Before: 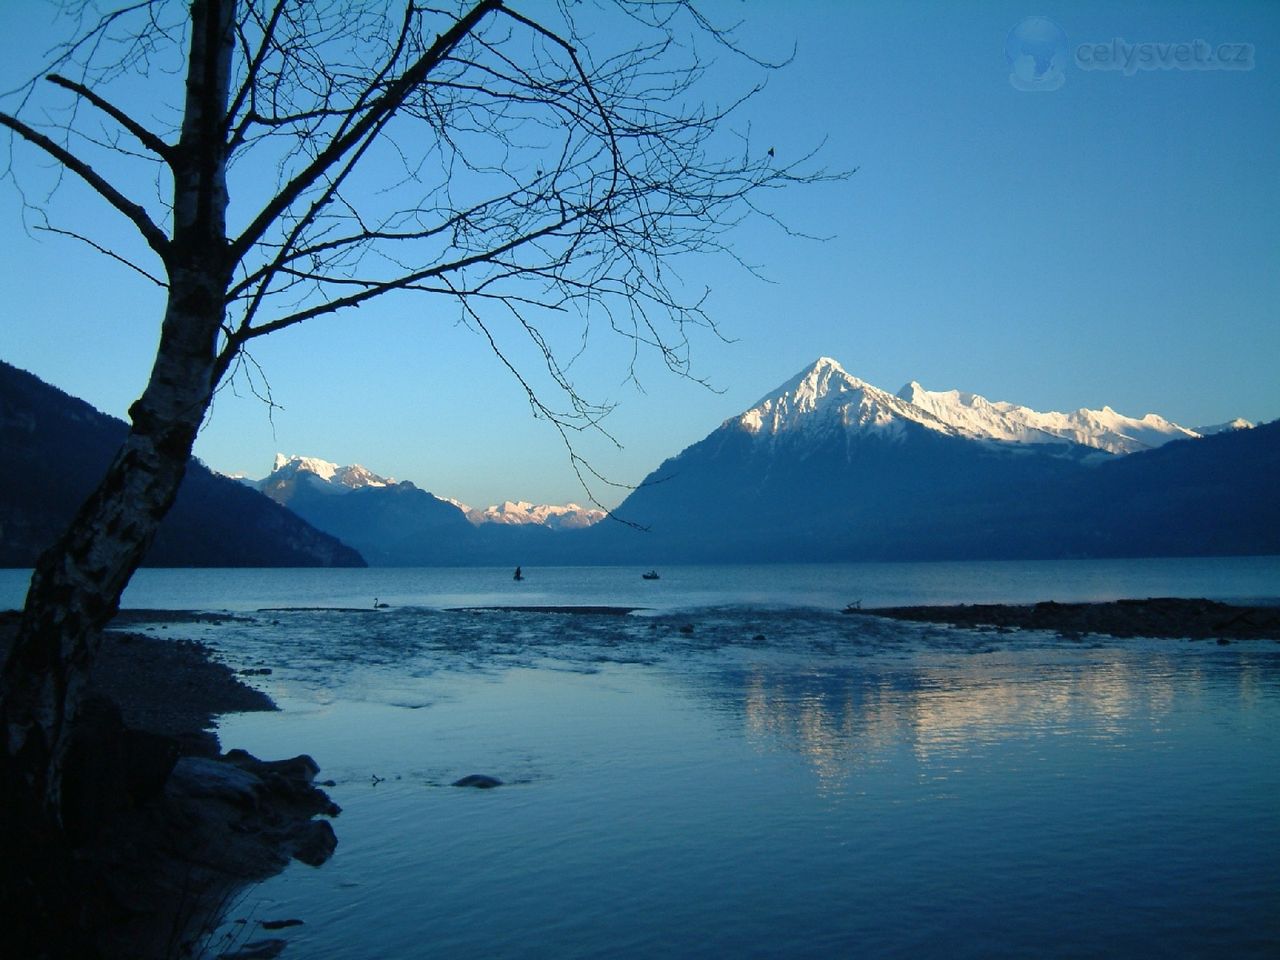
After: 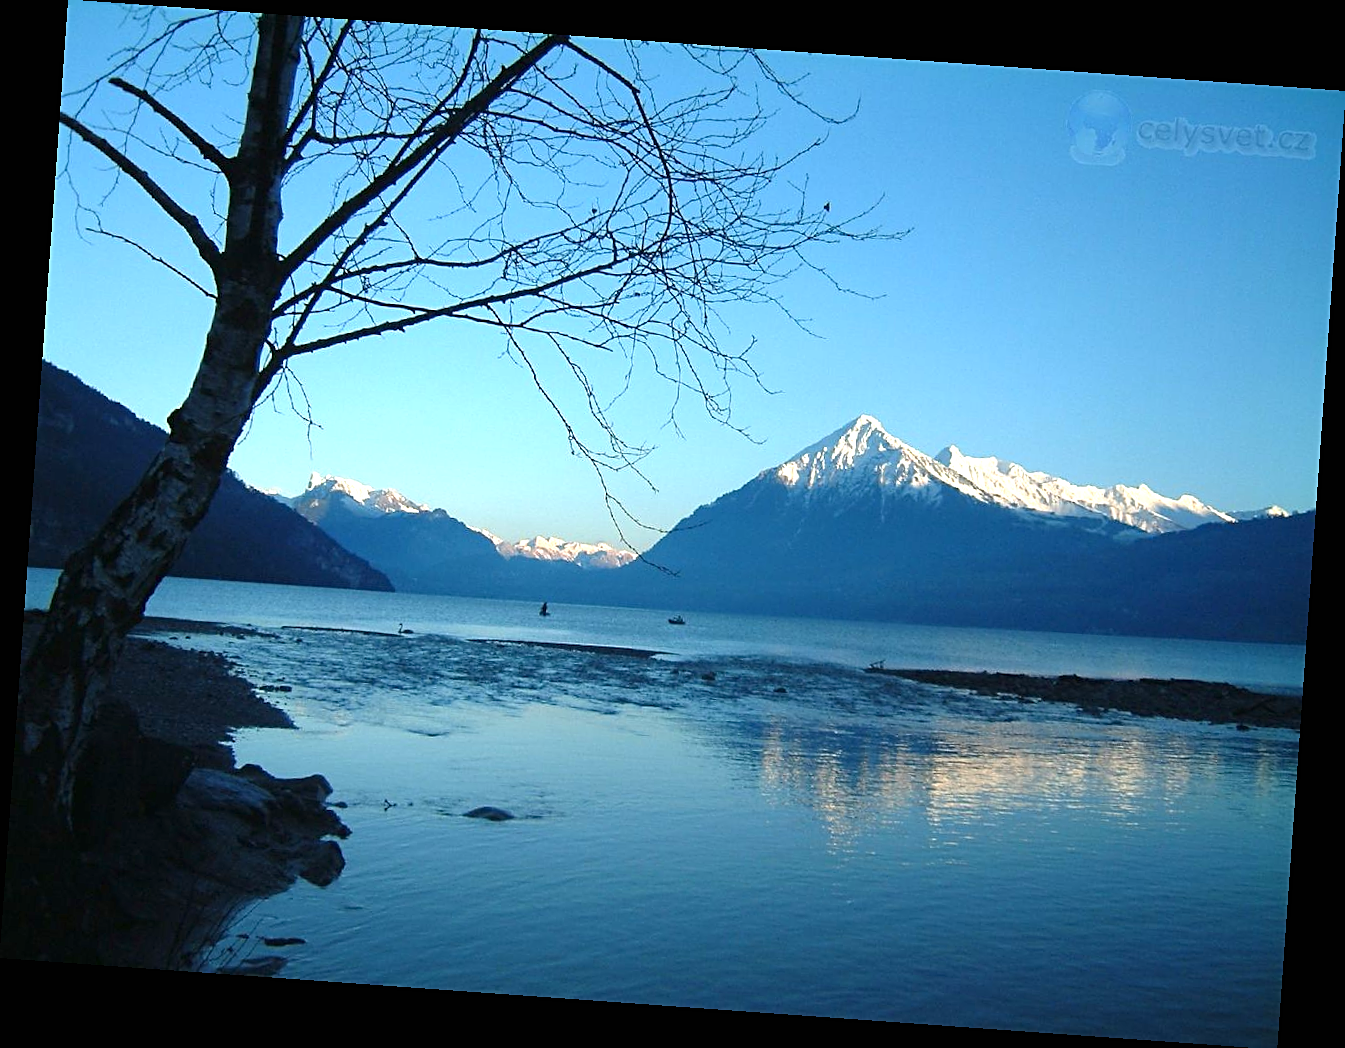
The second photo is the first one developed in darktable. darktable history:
rotate and perspective: rotation 4.1°, automatic cropping off
exposure: black level correction 0, exposure 0.7 EV, compensate exposure bias true, compensate highlight preservation false
sharpen: on, module defaults
